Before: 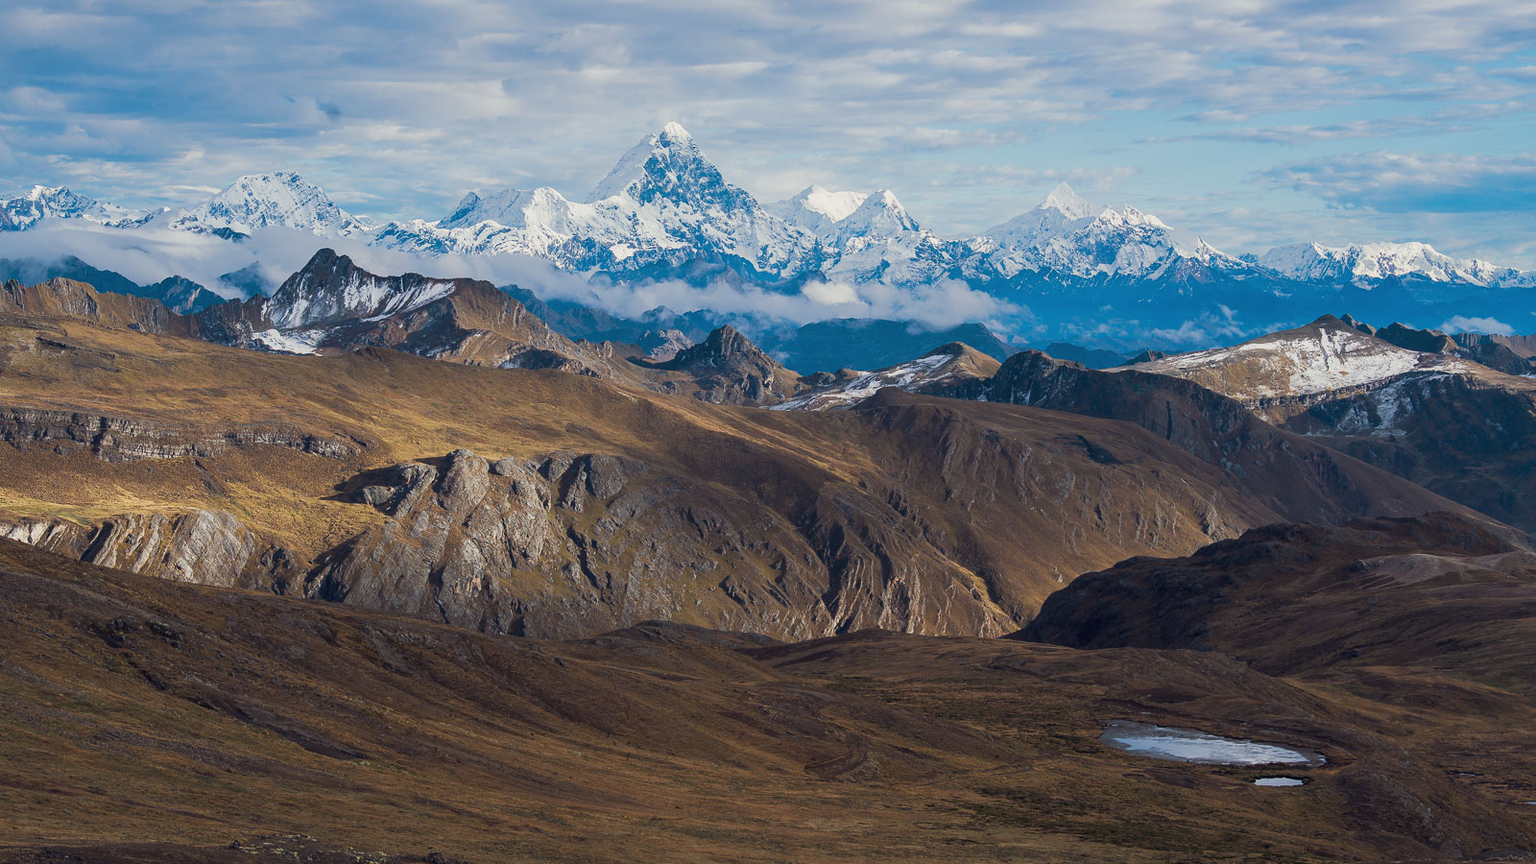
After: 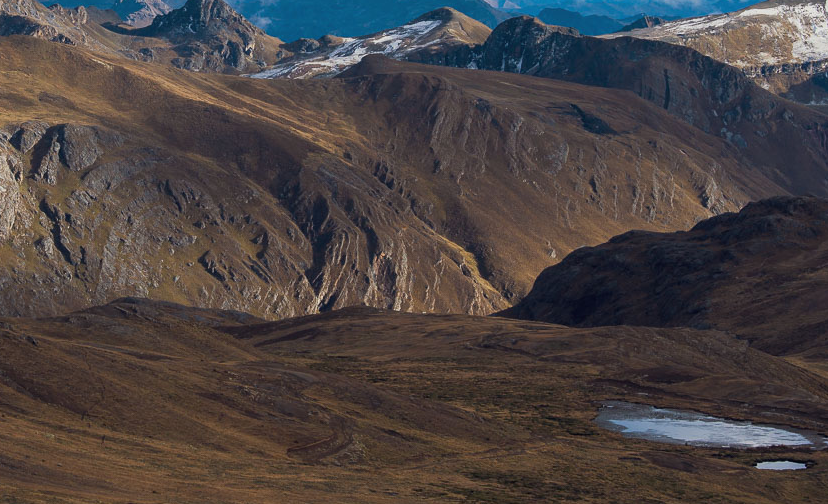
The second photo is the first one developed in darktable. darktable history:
crop: left 34.479%, top 38.822%, right 13.718%, bottom 5.172%
rotate and perspective: automatic cropping off
